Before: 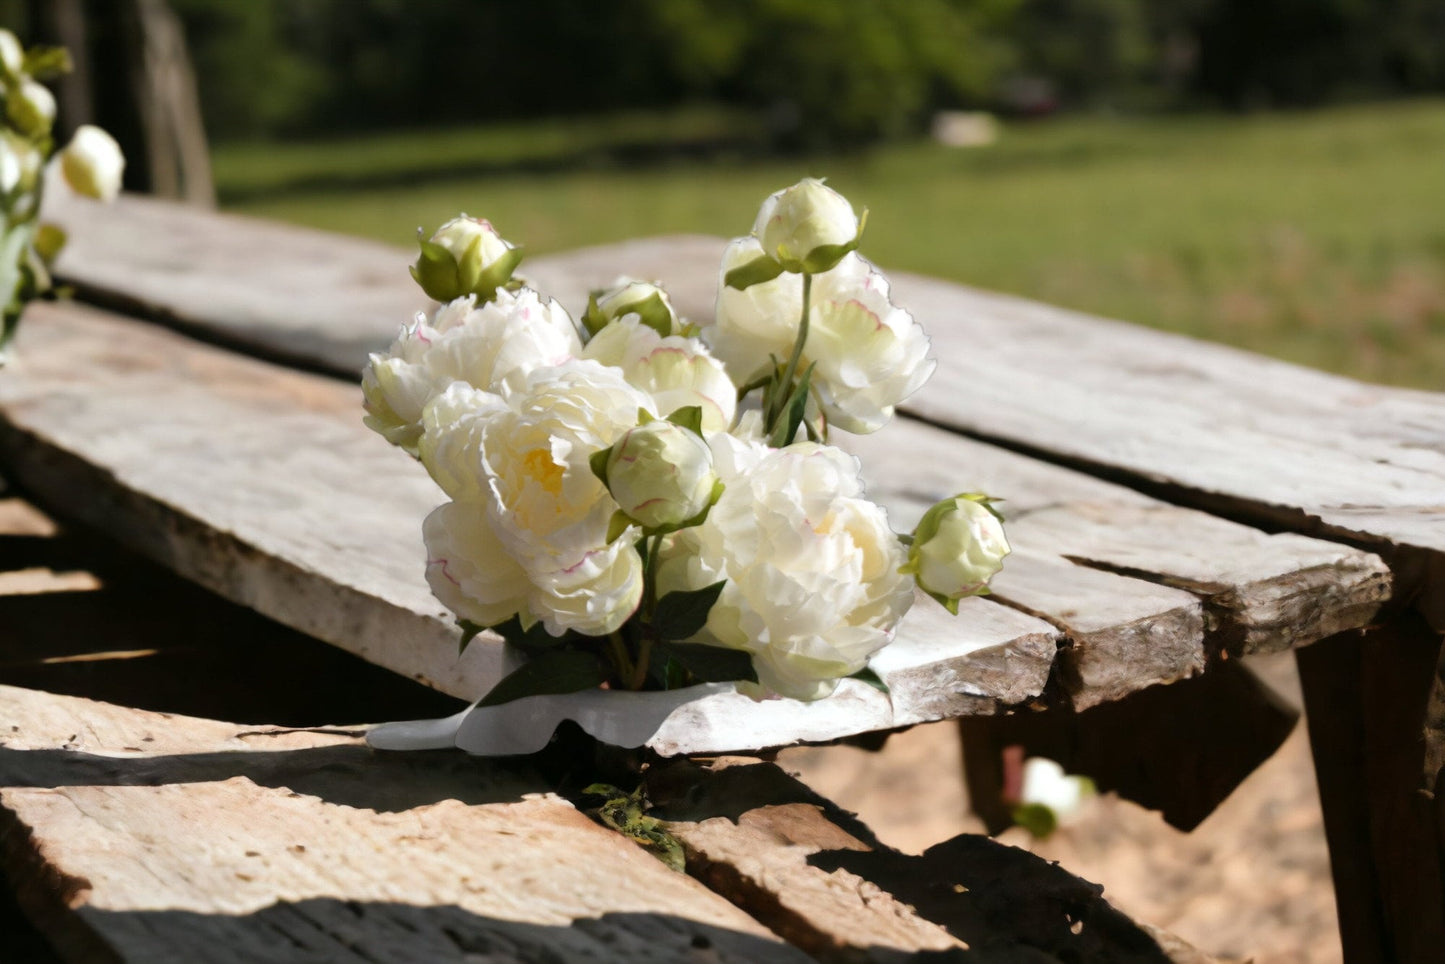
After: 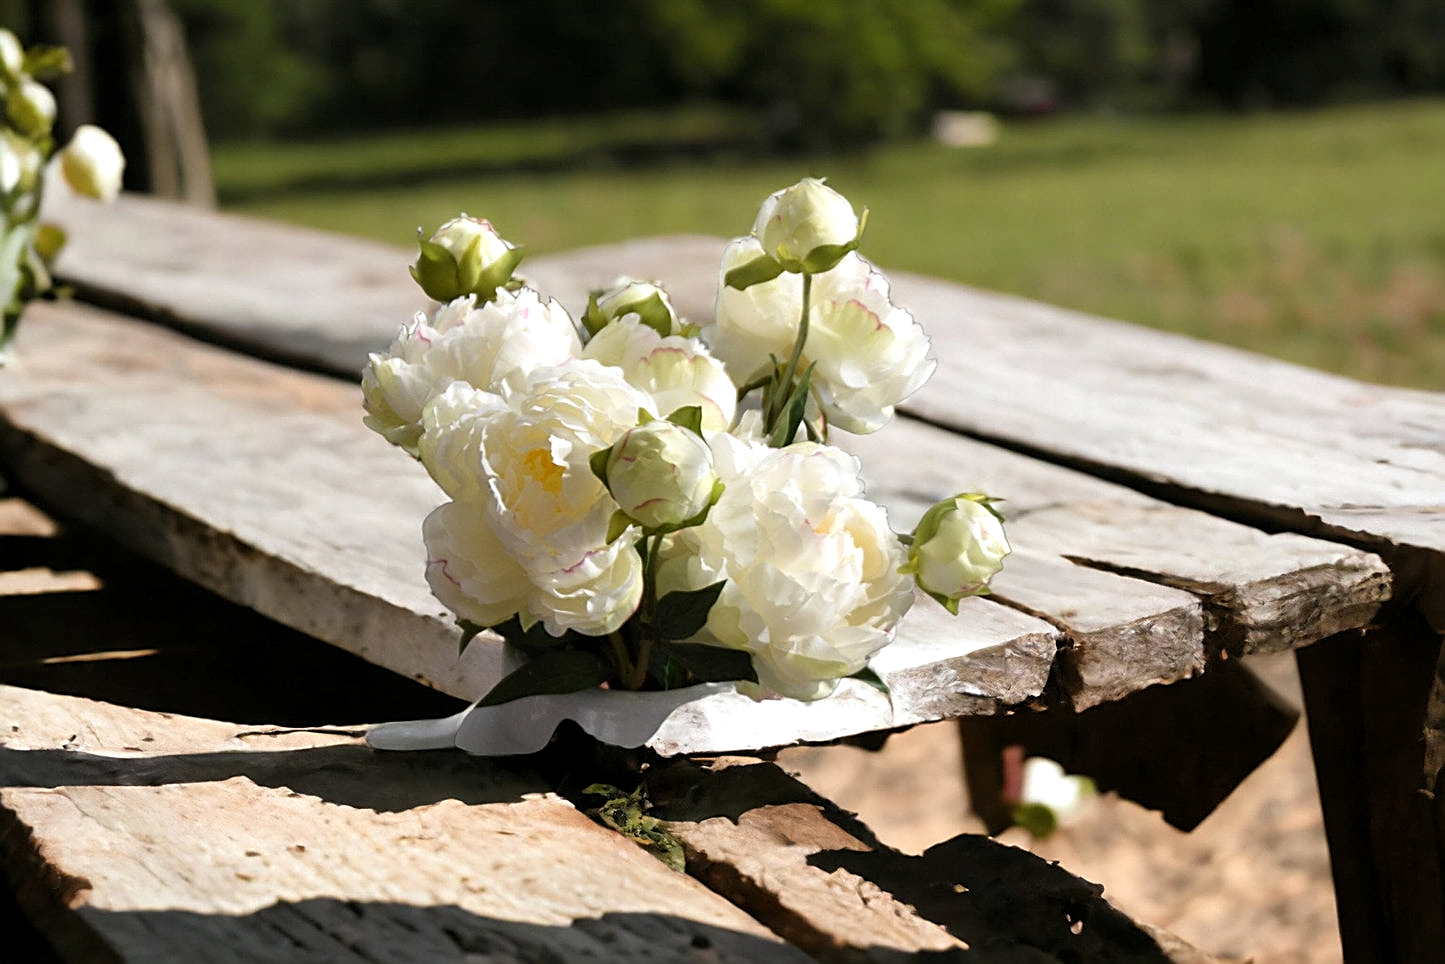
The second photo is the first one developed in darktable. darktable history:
levels: levels [0.016, 0.484, 0.953]
sharpen: amount 0.75
